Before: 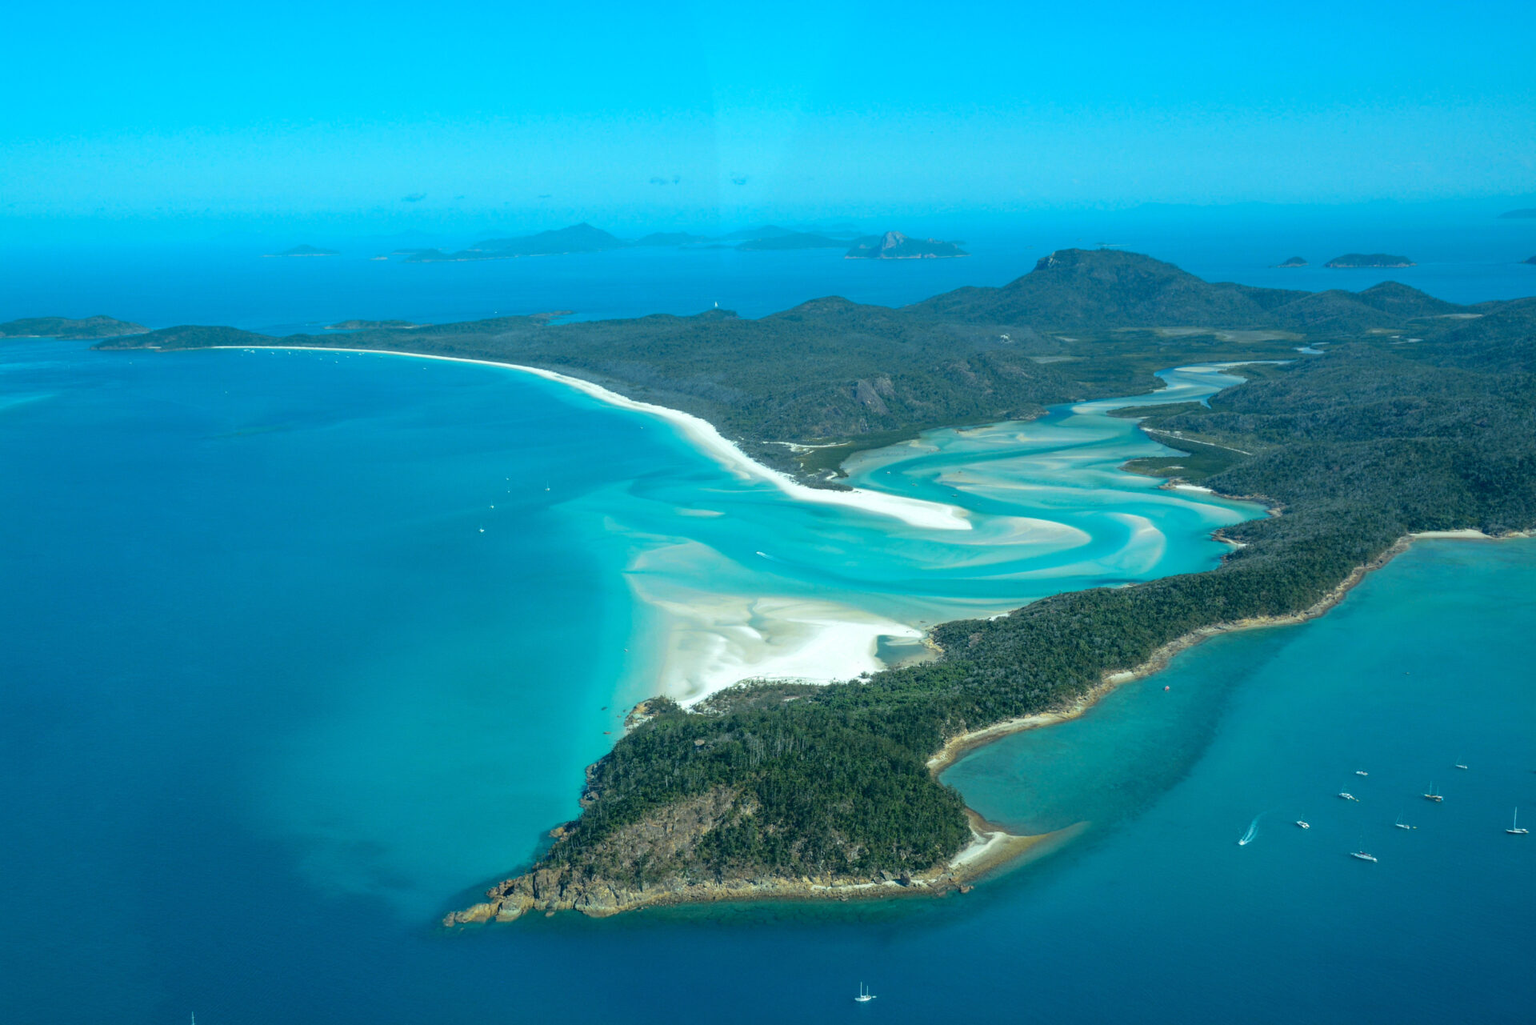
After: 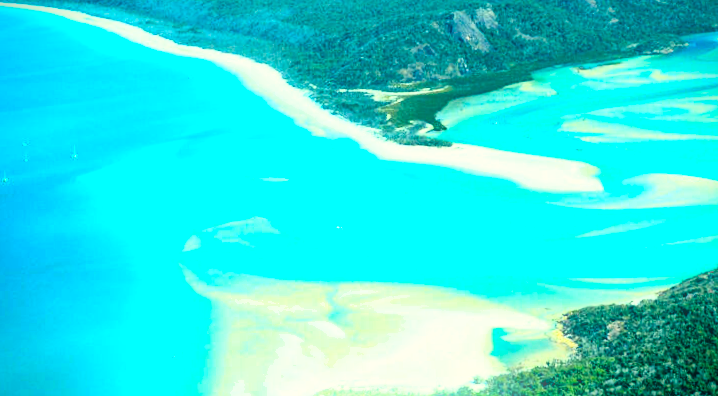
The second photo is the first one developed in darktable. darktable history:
color balance rgb: linear chroma grading › global chroma 18.9%, perceptual saturation grading › global saturation 20%, perceptual saturation grading › highlights -25%, perceptual saturation grading › shadows 50%, global vibrance 18.93%
vignetting: fall-off start 88.53%, fall-off radius 44.2%, saturation 0.376, width/height ratio 1.161
crop: left 31.751%, top 32.172%, right 27.8%, bottom 35.83%
rgb curve: curves: ch0 [(0, 0) (0.21, 0.15) (0.24, 0.21) (0.5, 0.75) (0.75, 0.96) (0.89, 0.99) (1, 1)]; ch1 [(0, 0.02) (0.21, 0.13) (0.25, 0.2) (0.5, 0.67) (0.75, 0.9) (0.89, 0.97) (1, 1)]; ch2 [(0, 0.02) (0.21, 0.13) (0.25, 0.2) (0.5, 0.67) (0.75, 0.9) (0.89, 0.97) (1, 1)], compensate middle gray true
rotate and perspective: rotation -1.68°, lens shift (vertical) -0.146, crop left 0.049, crop right 0.912, crop top 0.032, crop bottom 0.96
shadows and highlights: shadows 12, white point adjustment 1.2, soften with gaussian
bloom: size 13.65%, threshold 98.39%, strength 4.82%
white balance: red 1.045, blue 0.932
